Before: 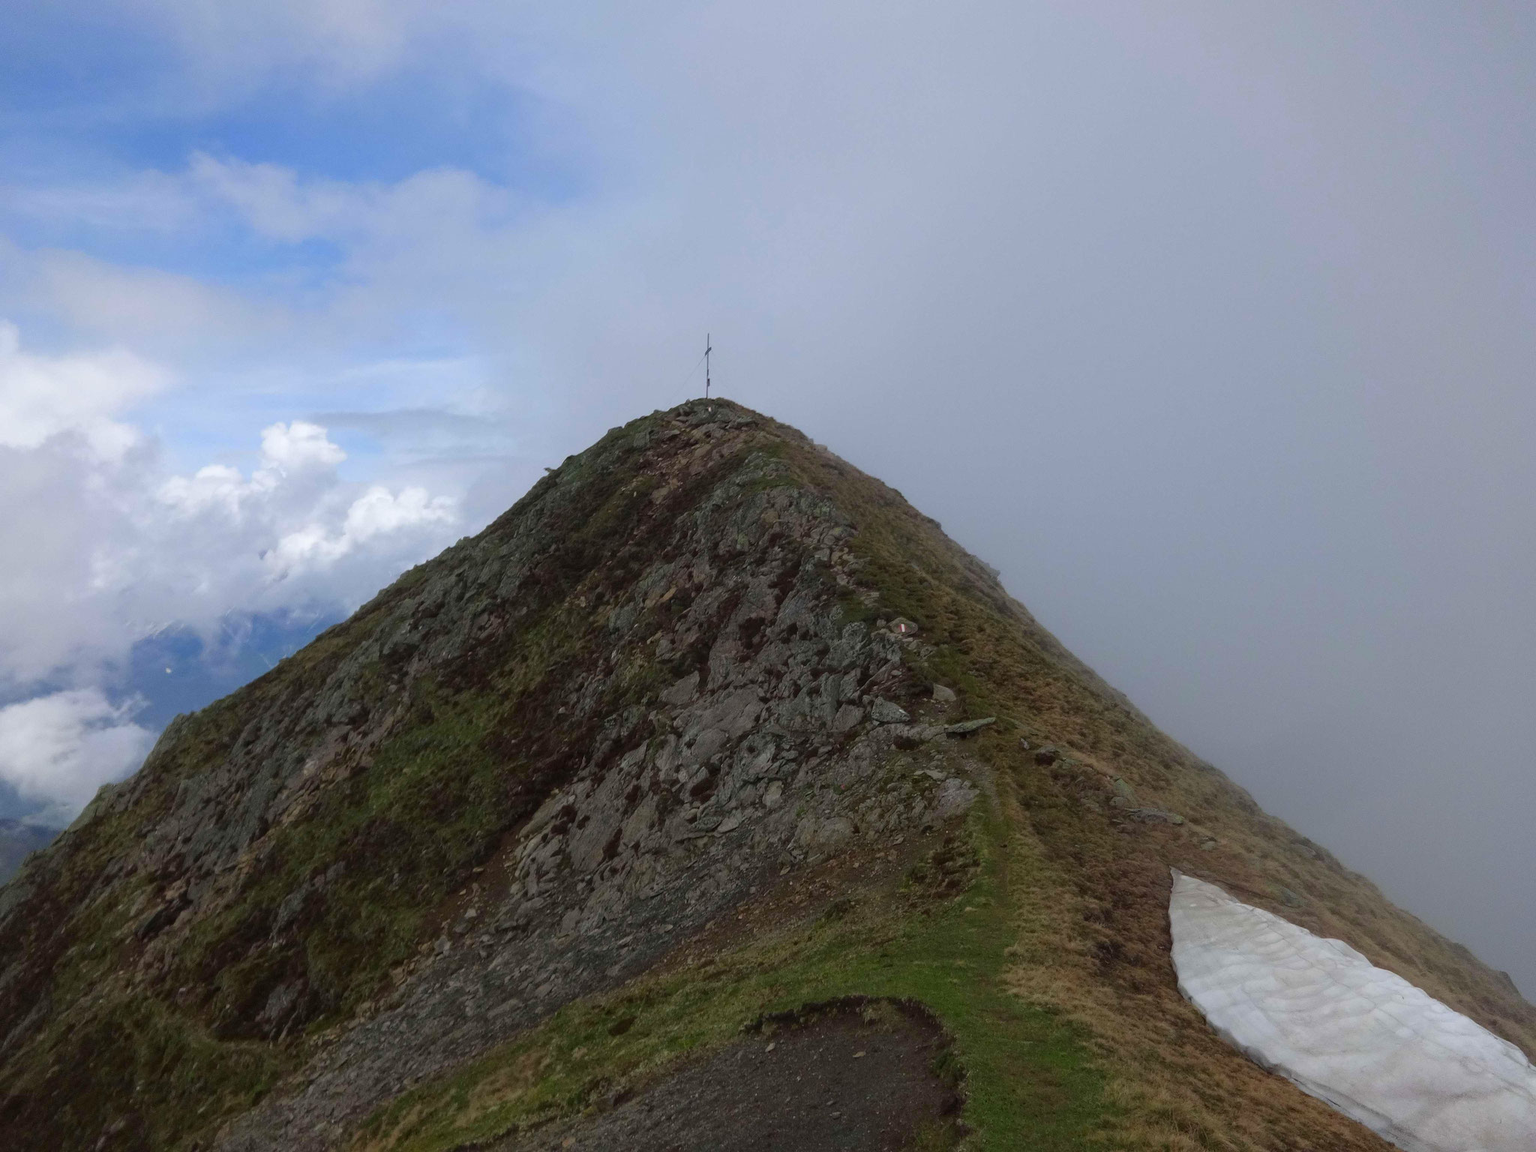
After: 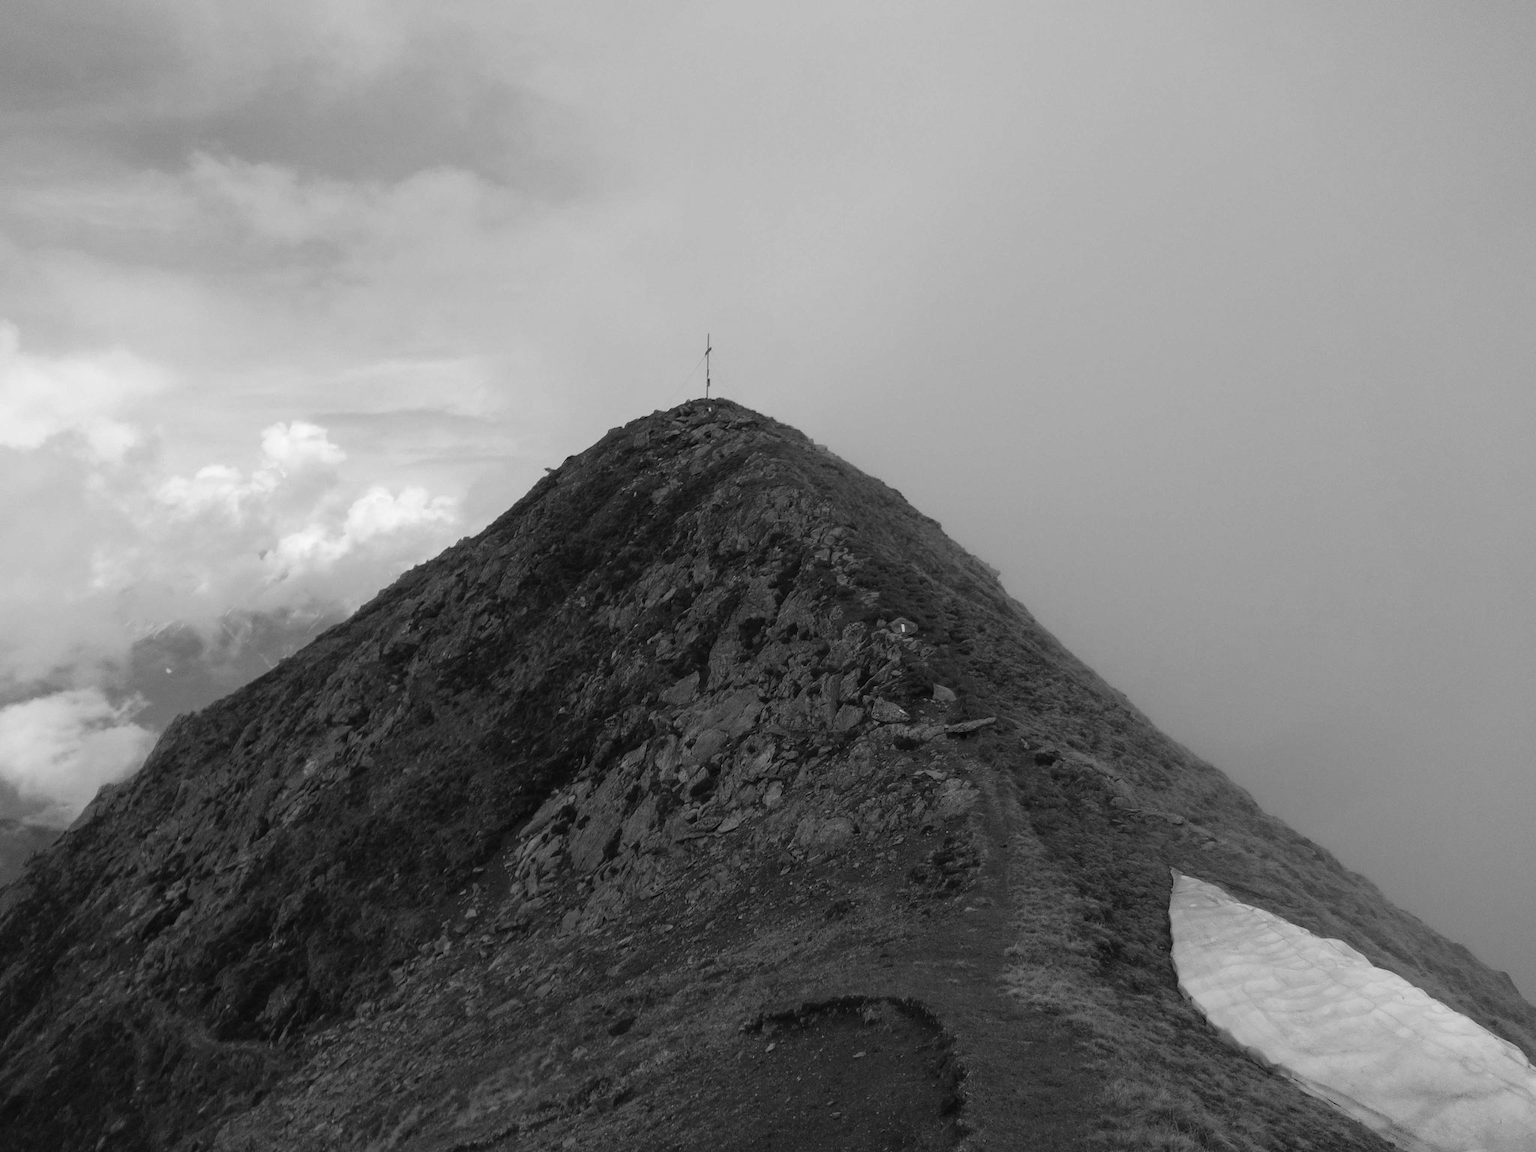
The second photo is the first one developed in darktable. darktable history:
color contrast: green-magenta contrast 0, blue-yellow contrast 0
tone curve: curves: ch0 [(0, 0.015) (0.037, 0.032) (0.131, 0.113) (0.275, 0.26) (0.497, 0.505) (0.617, 0.643) (0.704, 0.735) (0.813, 0.842) (0.911, 0.931) (0.997, 1)]; ch1 [(0, 0) (0.301, 0.3) (0.444, 0.438) (0.493, 0.494) (0.501, 0.5) (0.534, 0.543) (0.582, 0.605) (0.658, 0.687) (0.746, 0.79) (1, 1)]; ch2 [(0, 0) (0.246, 0.234) (0.36, 0.356) (0.415, 0.426) (0.476, 0.492) (0.502, 0.499) (0.525, 0.517) (0.533, 0.534) (0.586, 0.598) (0.634, 0.643) (0.706, 0.717) (0.853, 0.83) (1, 0.951)], color space Lab, independent channels, preserve colors none
